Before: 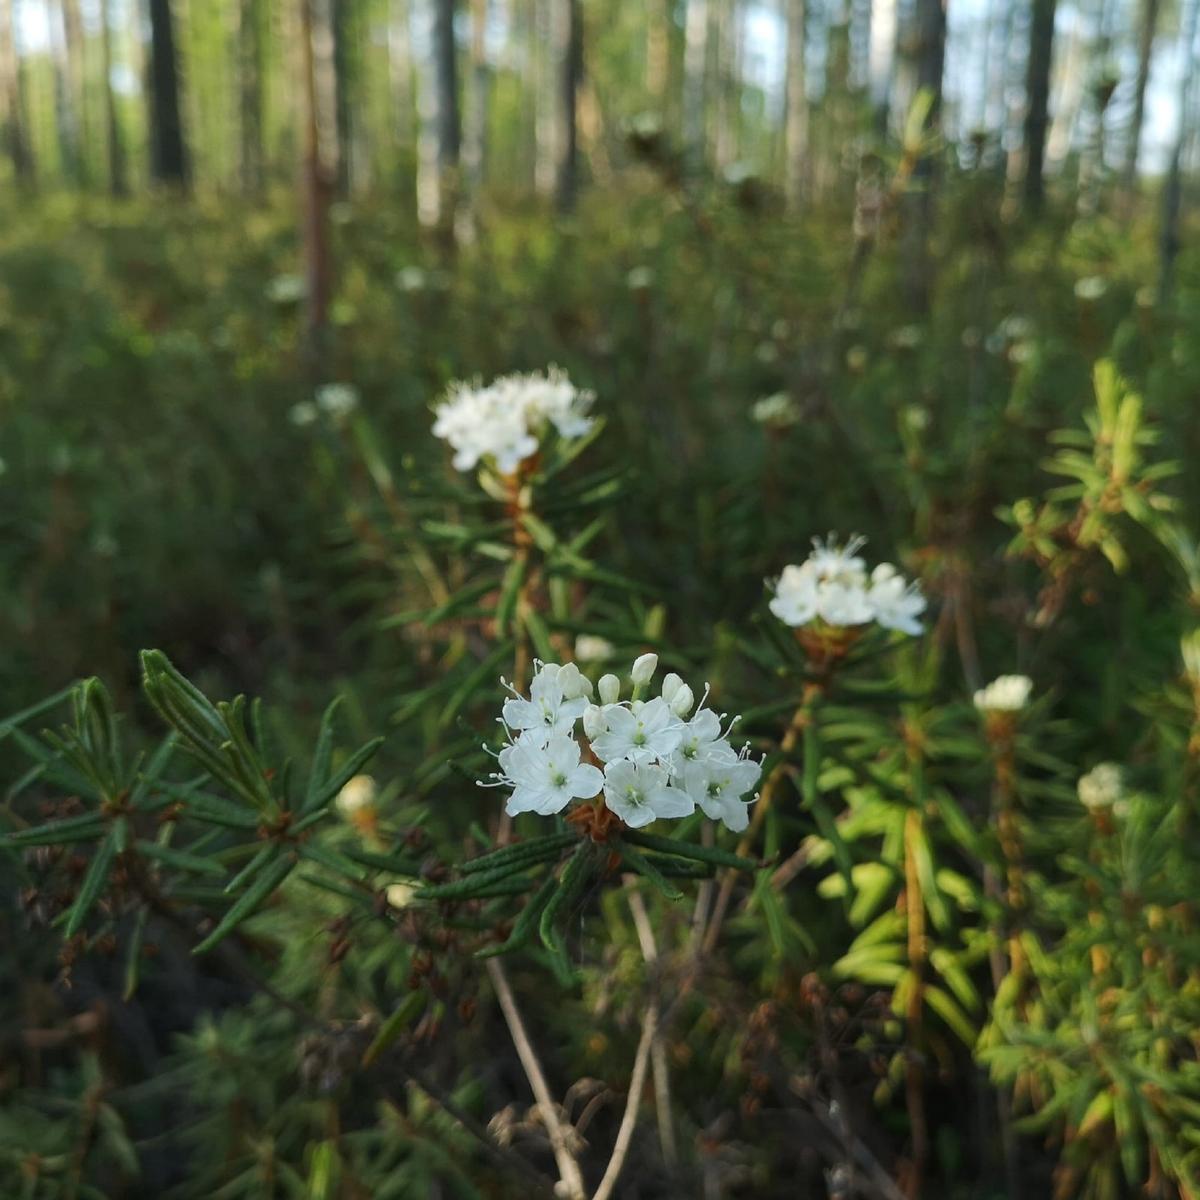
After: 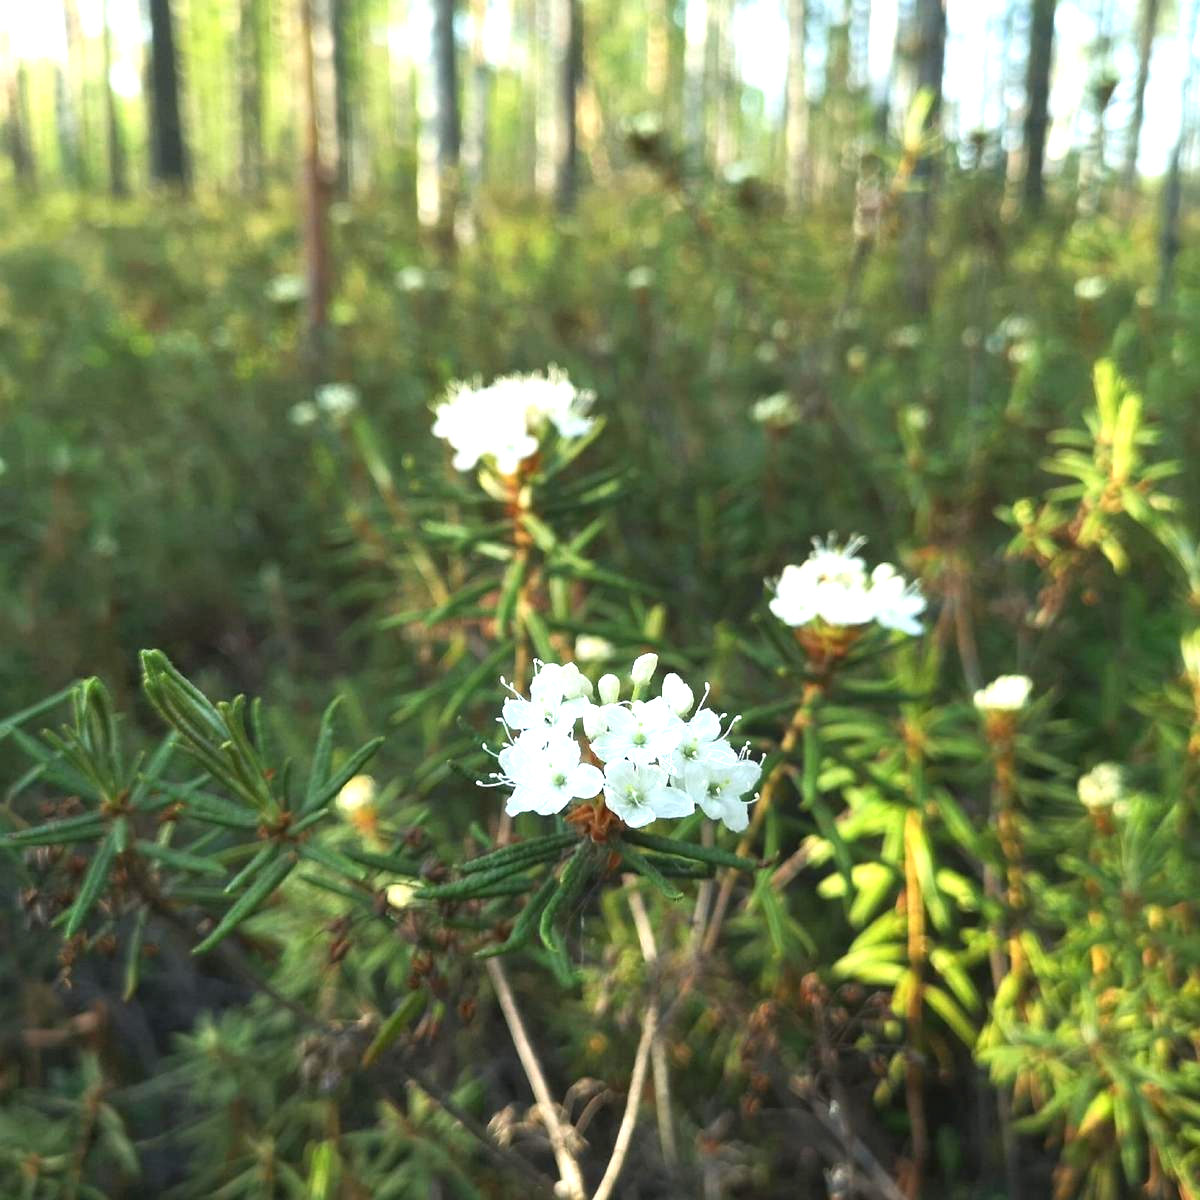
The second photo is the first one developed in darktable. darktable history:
exposure: black level correction 0, exposure 1.348 EV, compensate exposure bias true, compensate highlight preservation false
